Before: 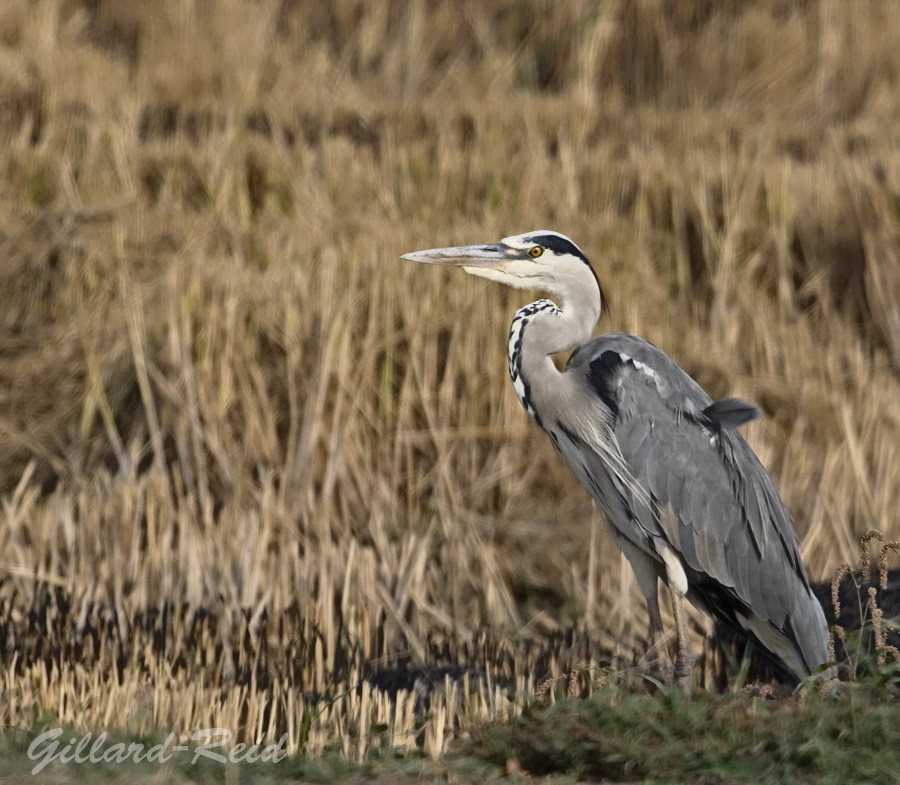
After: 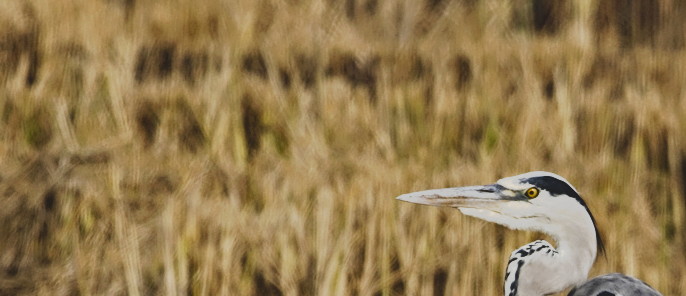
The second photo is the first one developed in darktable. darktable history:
local contrast: highlights 104%, shadows 102%, detail 120%, midtone range 0.2
shadows and highlights: radius 122.49, shadows 21.84, white point adjustment -9.65, highlights -14.32, soften with gaussian
crop: left 0.548%, top 7.631%, right 23.172%, bottom 54.635%
tone curve: curves: ch0 [(0, 0) (0.003, 0.108) (0.011, 0.113) (0.025, 0.113) (0.044, 0.121) (0.069, 0.132) (0.1, 0.145) (0.136, 0.158) (0.177, 0.182) (0.224, 0.215) (0.277, 0.27) (0.335, 0.341) (0.399, 0.424) (0.468, 0.528) (0.543, 0.622) (0.623, 0.721) (0.709, 0.79) (0.801, 0.846) (0.898, 0.871) (1, 1)], preserve colors none
